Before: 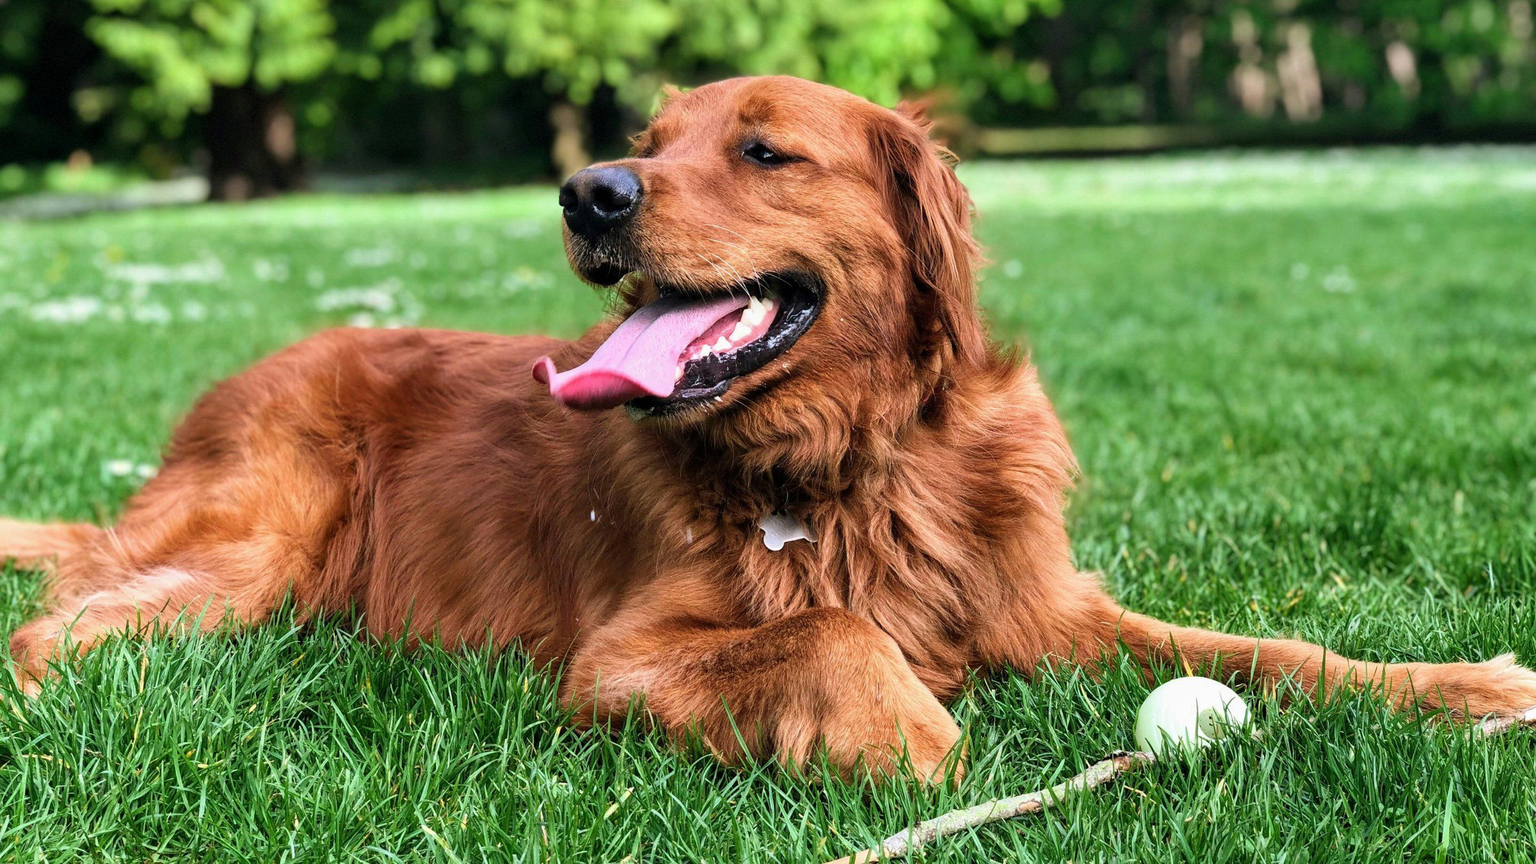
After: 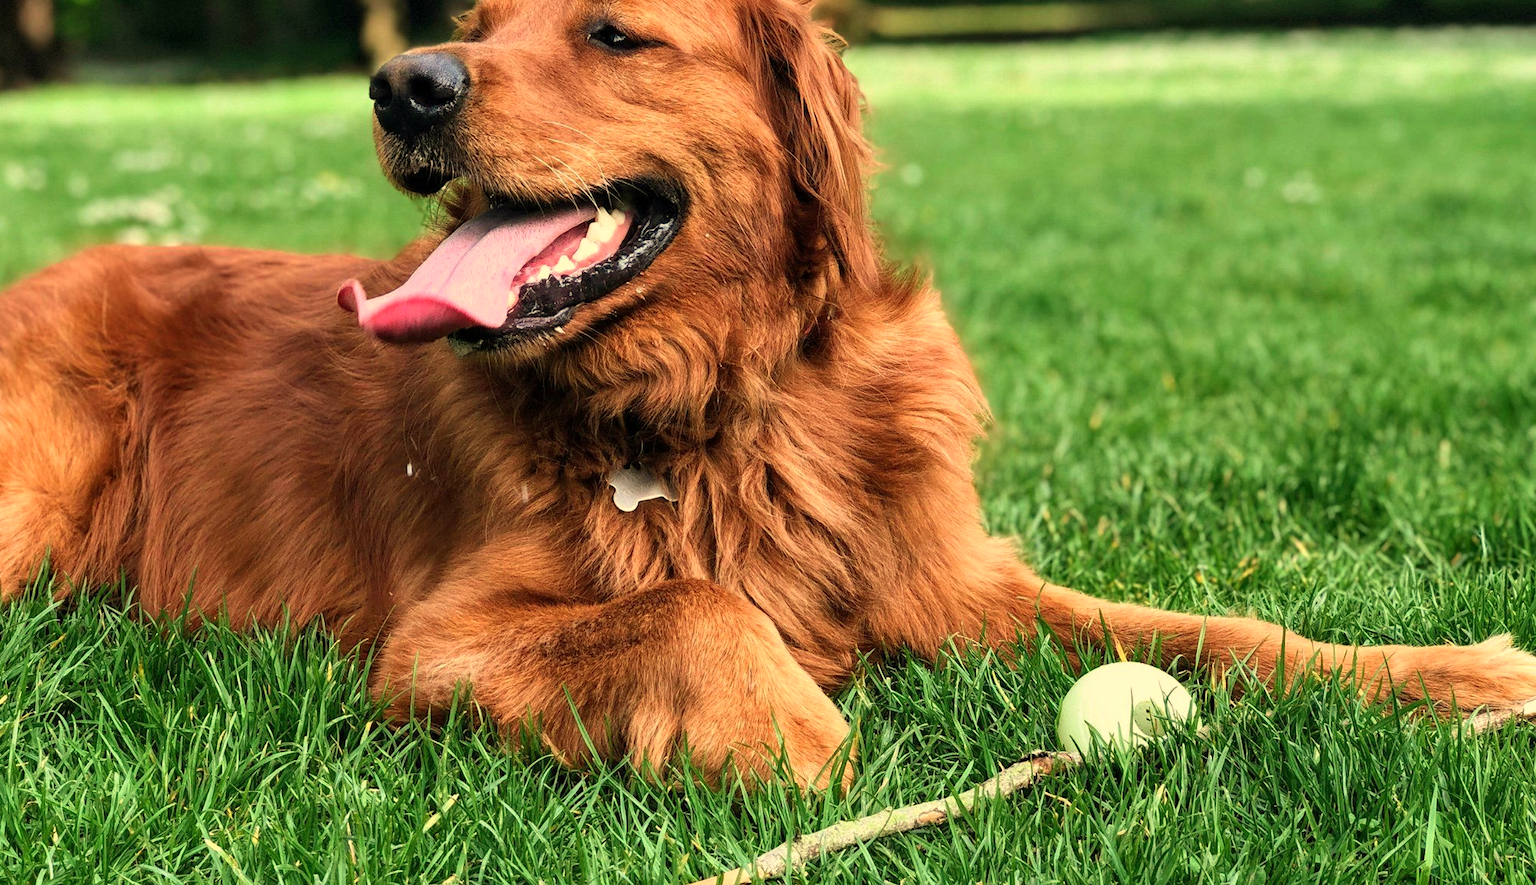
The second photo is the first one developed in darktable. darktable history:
crop: left 16.315%, top 14.246%
white balance: red 1.08, blue 0.791
